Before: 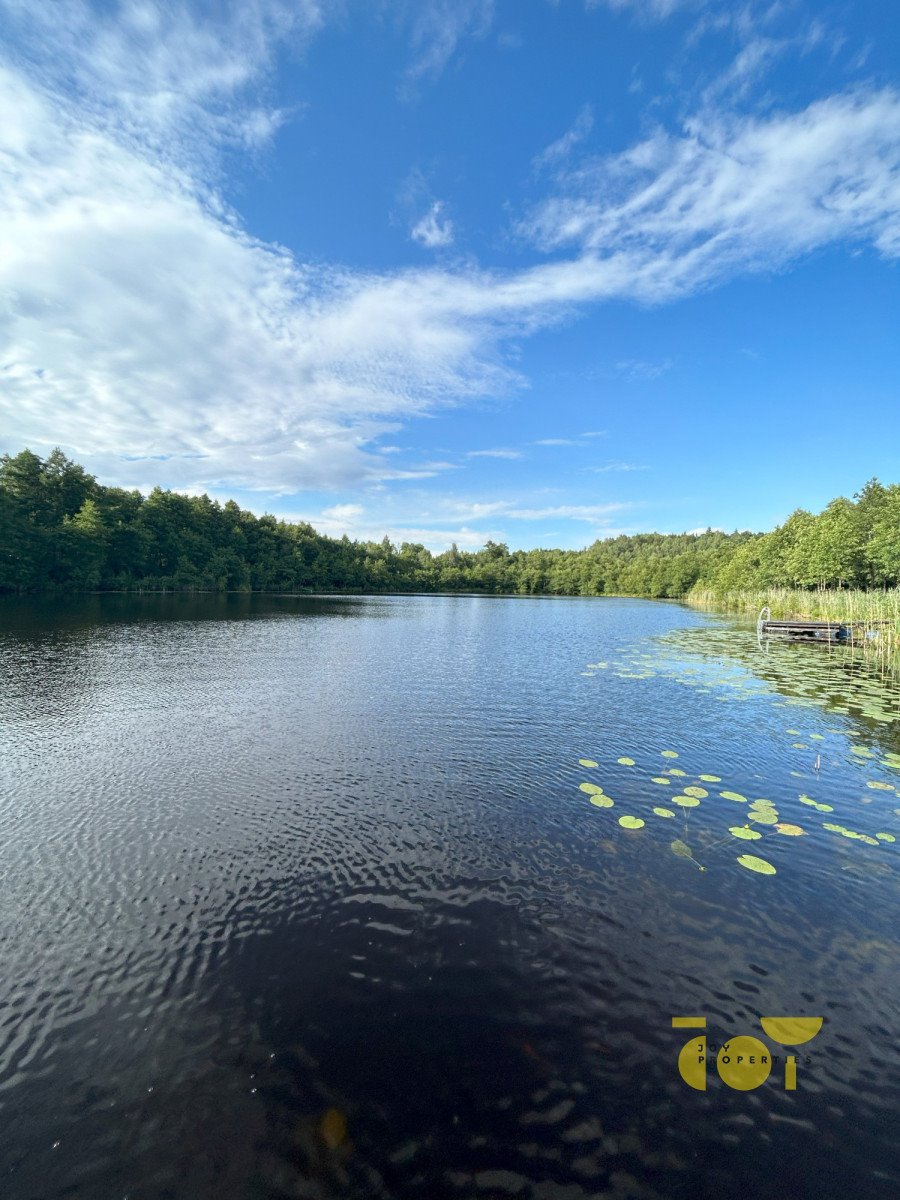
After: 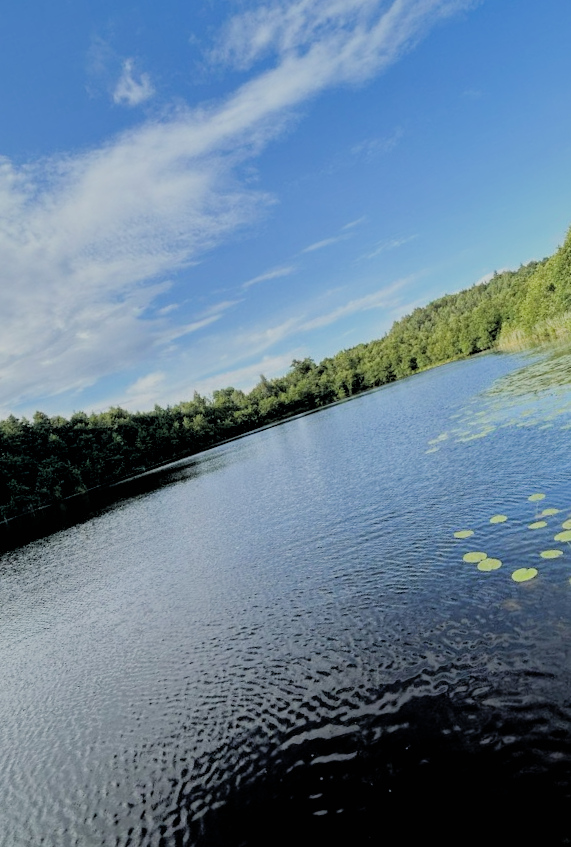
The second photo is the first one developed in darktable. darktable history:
filmic rgb: black relative exposure -2.88 EV, white relative exposure 4.56 EV, hardness 1.75, contrast 1.252
shadows and highlights: on, module defaults
crop and rotate: angle 20.34°, left 6.88%, right 4.158%, bottom 1.06%
